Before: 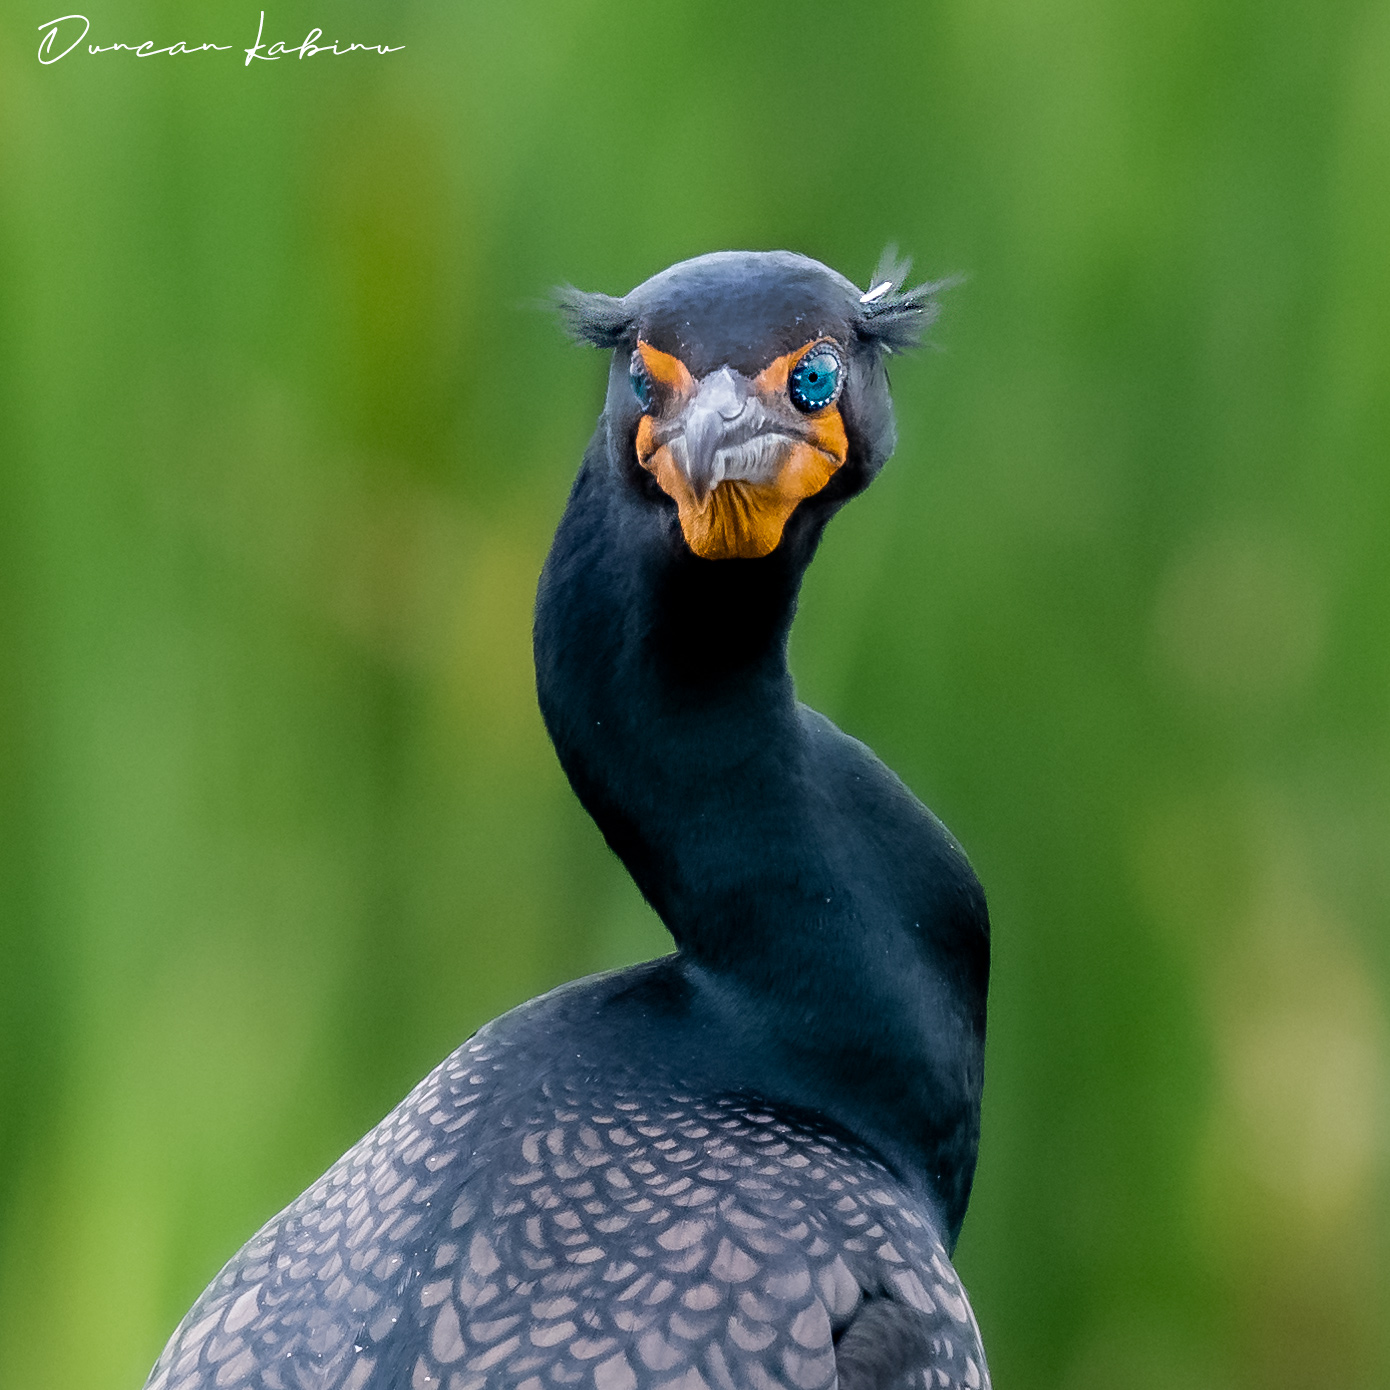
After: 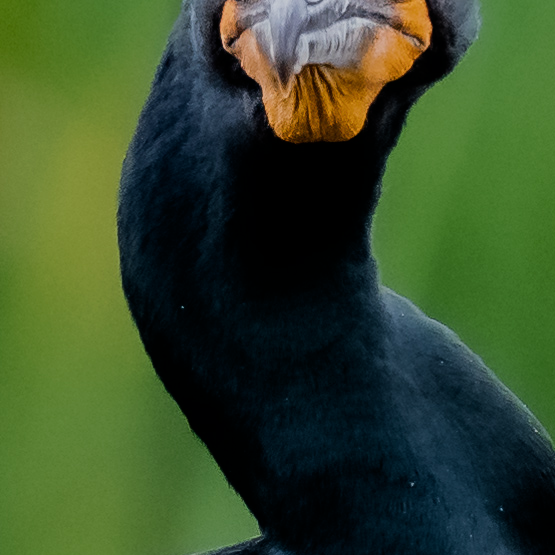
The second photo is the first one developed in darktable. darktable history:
filmic rgb: black relative exposure -7.65 EV, white relative exposure 4.56 EV, hardness 3.61
crop: left 30%, top 30%, right 30%, bottom 30%
